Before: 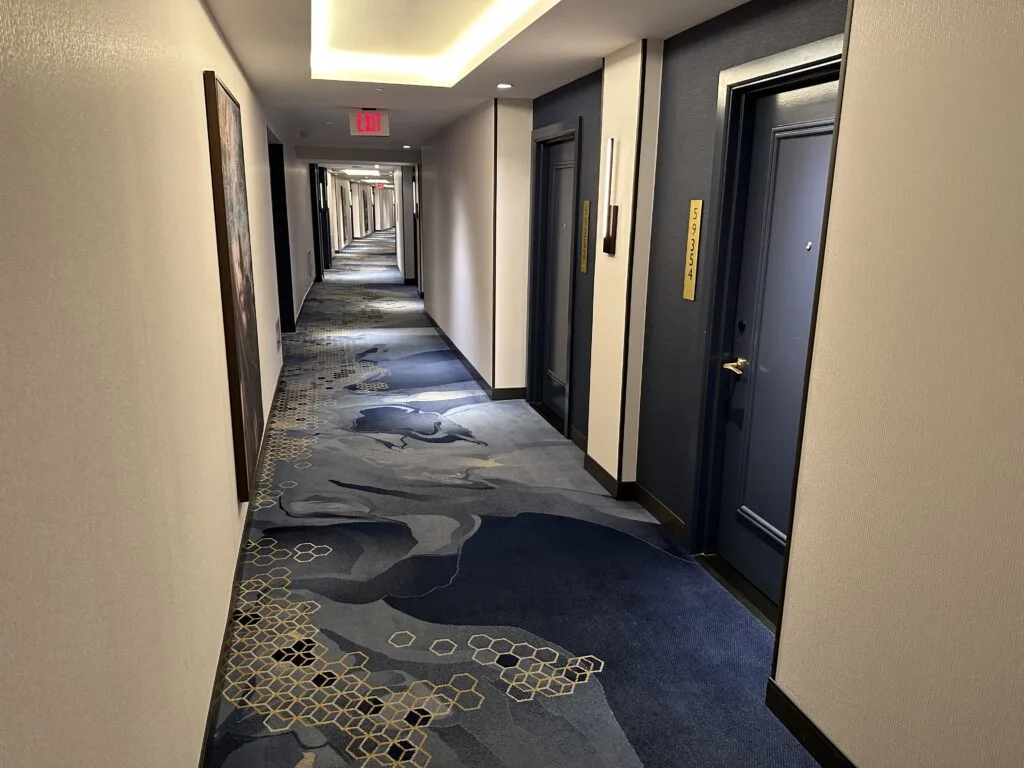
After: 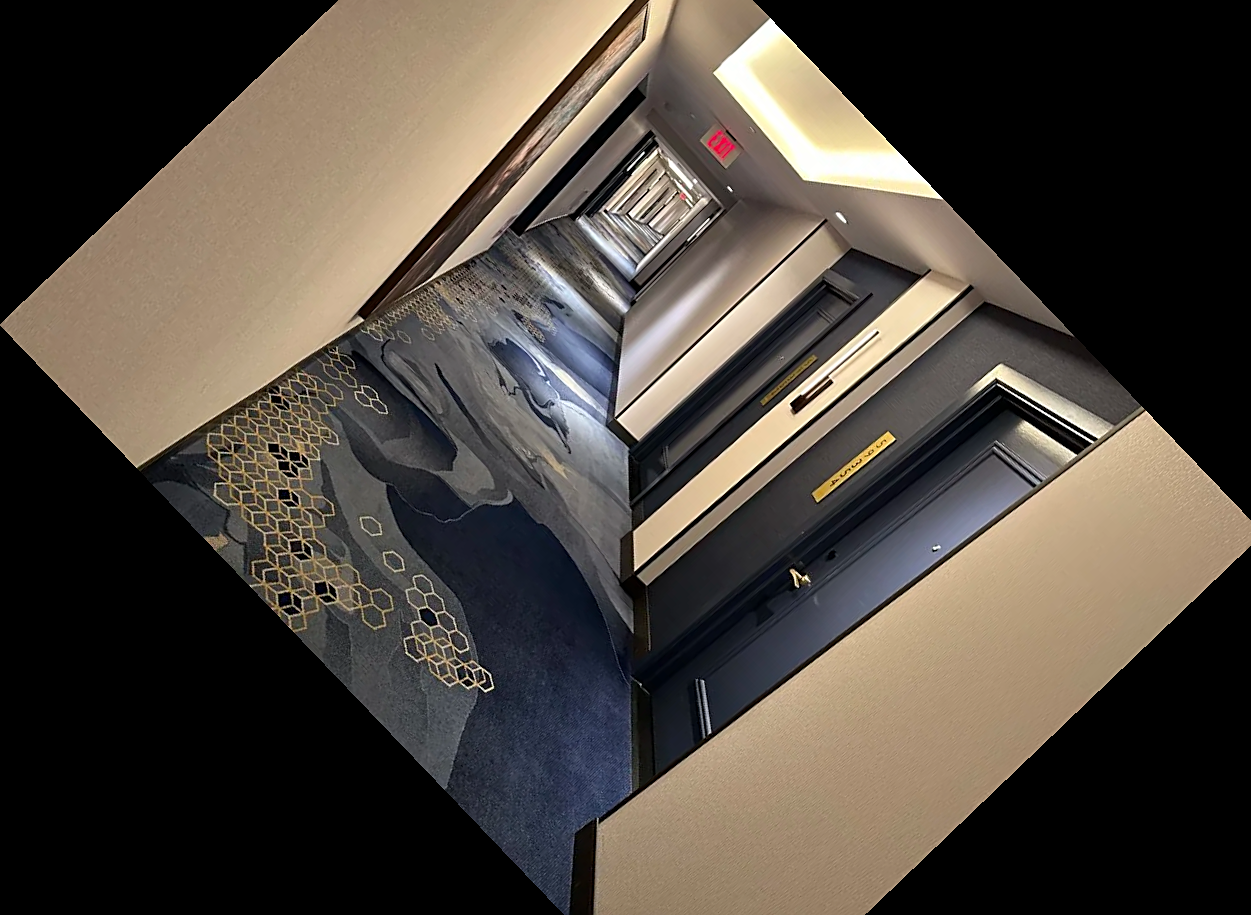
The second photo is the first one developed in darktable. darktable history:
sharpen: on, module defaults
crop and rotate: angle -46.26°, top 16.234%, right 0.912%, bottom 11.704%
